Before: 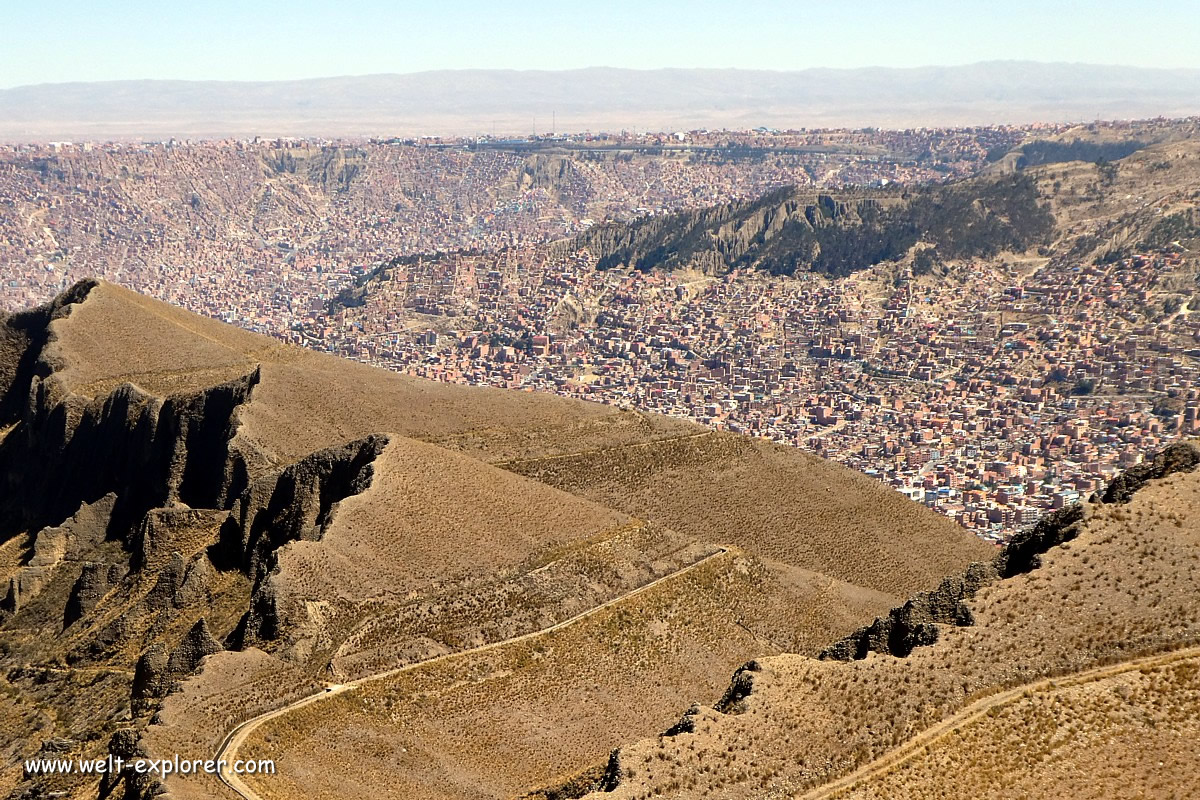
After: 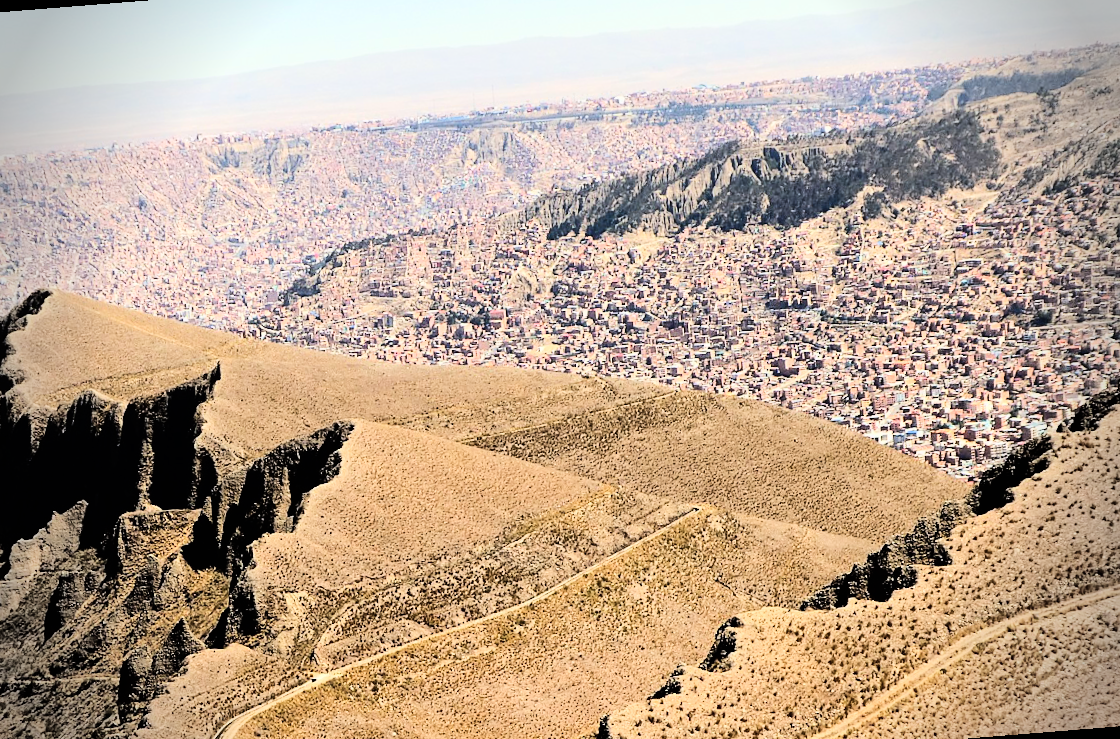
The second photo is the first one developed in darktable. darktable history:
white balance: emerald 1
shadows and highlights: radius 110.86, shadows 51.09, white point adjustment 9.16, highlights -4.17, highlights color adjustment 32.2%, soften with gaussian
filmic rgb: black relative exposure -11.88 EV, white relative exposure 5.43 EV, threshold 3 EV, hardness 4.49, latitude 50%, contrast 1.14, color science v5 (2021), contrast in shadows safe, contrast in highlights safe, enable highlight reconstruction true
vignetting: fall-off radius 31.48%, brightness -0.472
rgb curve: curves: ch0 [(0, 0) (0.284, 0.292) (0.505, 0.644) (1, 1)], compensate middle gray true
rotate and perspective: rotation -4.57°, crop left 0.054, crop right 0.944, crop top 0.087, crop bottom 0.914
